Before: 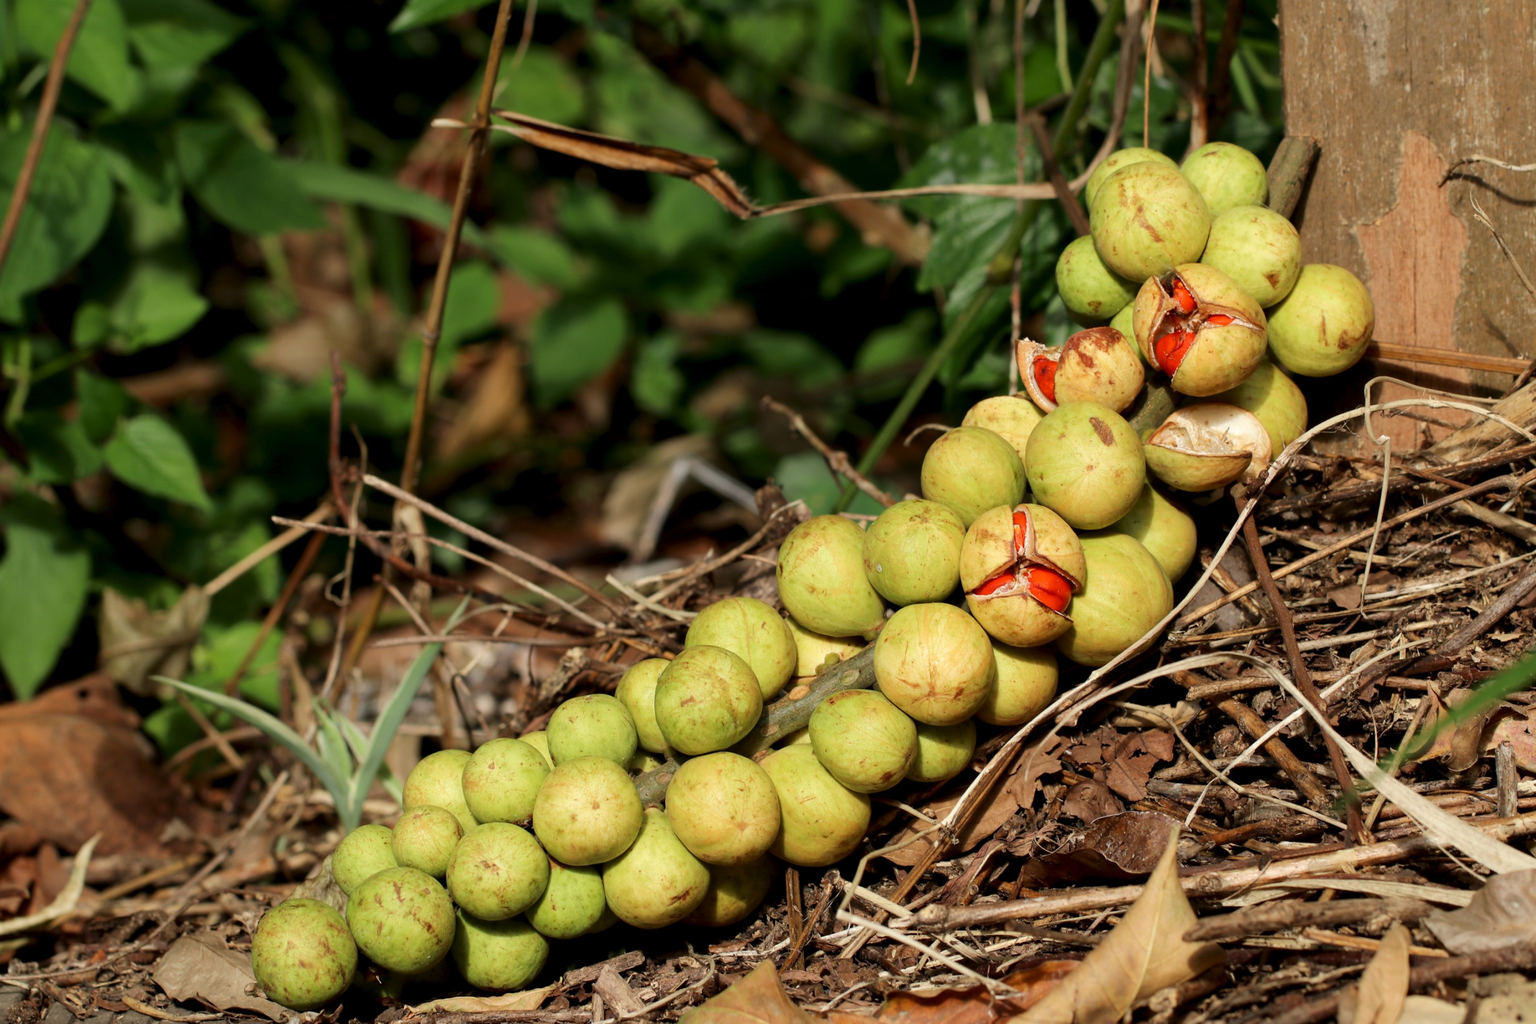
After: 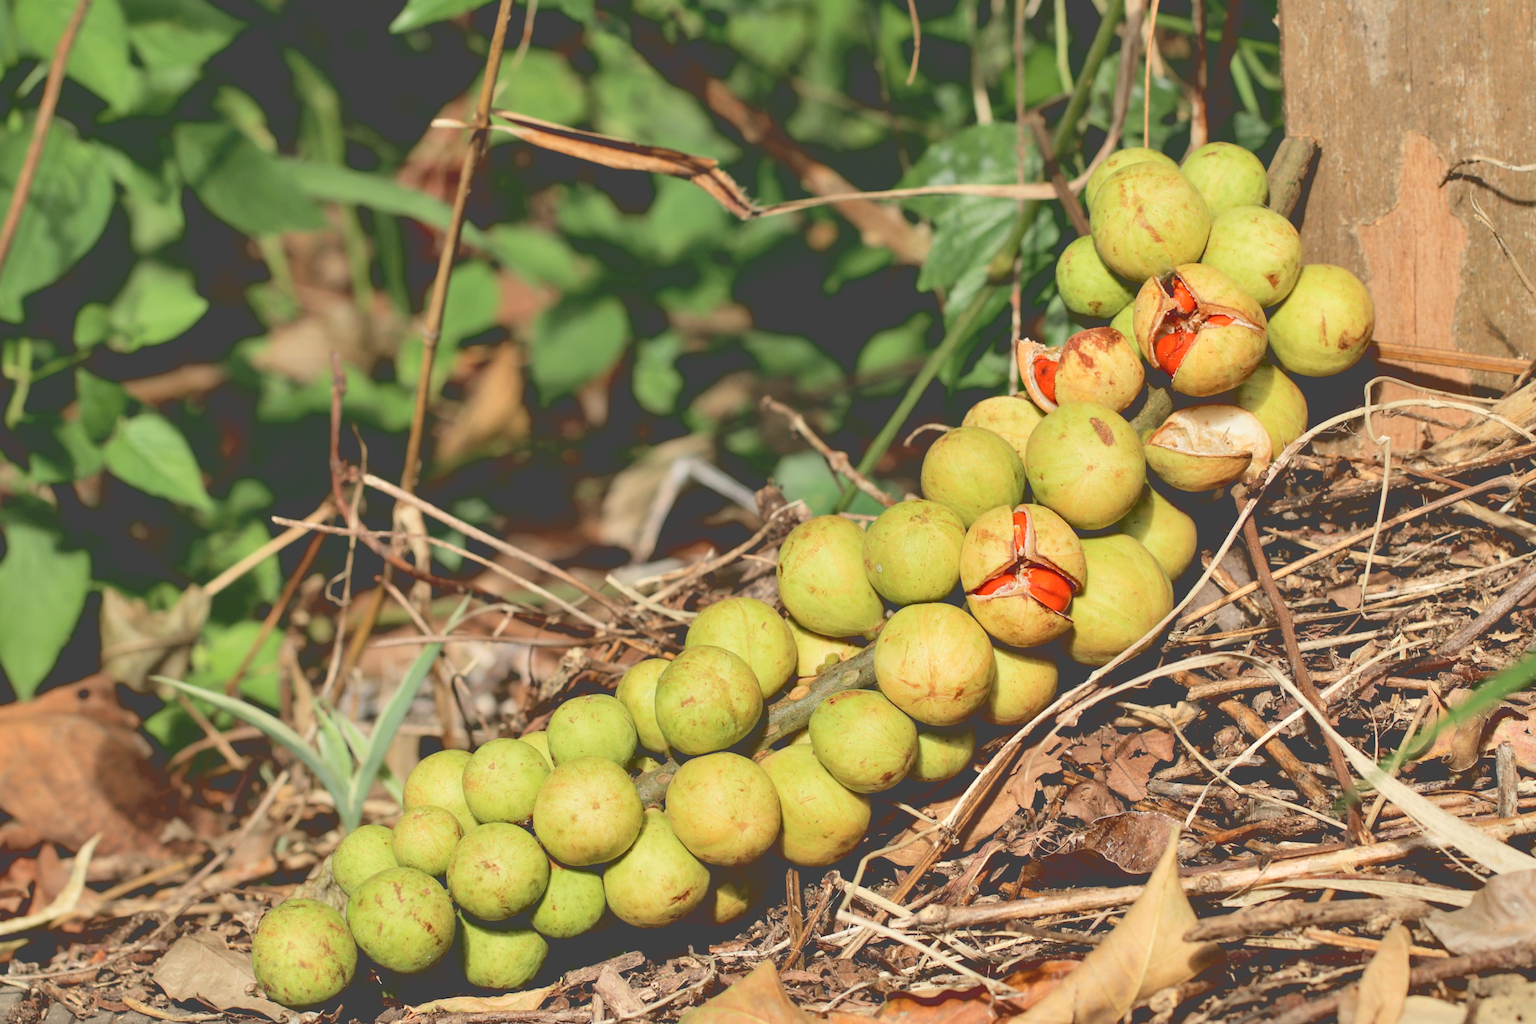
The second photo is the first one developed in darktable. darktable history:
contrast equalizer: y [[0.601, 0.6, 0.598, 0.598, 0.6, 0.601], [0.5 ×6], [0.5 ×6], [0 ×6], [0 ×6]]
exposure: black level correction 0.005, exposure 0.014 EV, compensate highlight preservation false
global tonemap: drago (0.7, 100)
contrast brightness saturation: contrast -0.28
